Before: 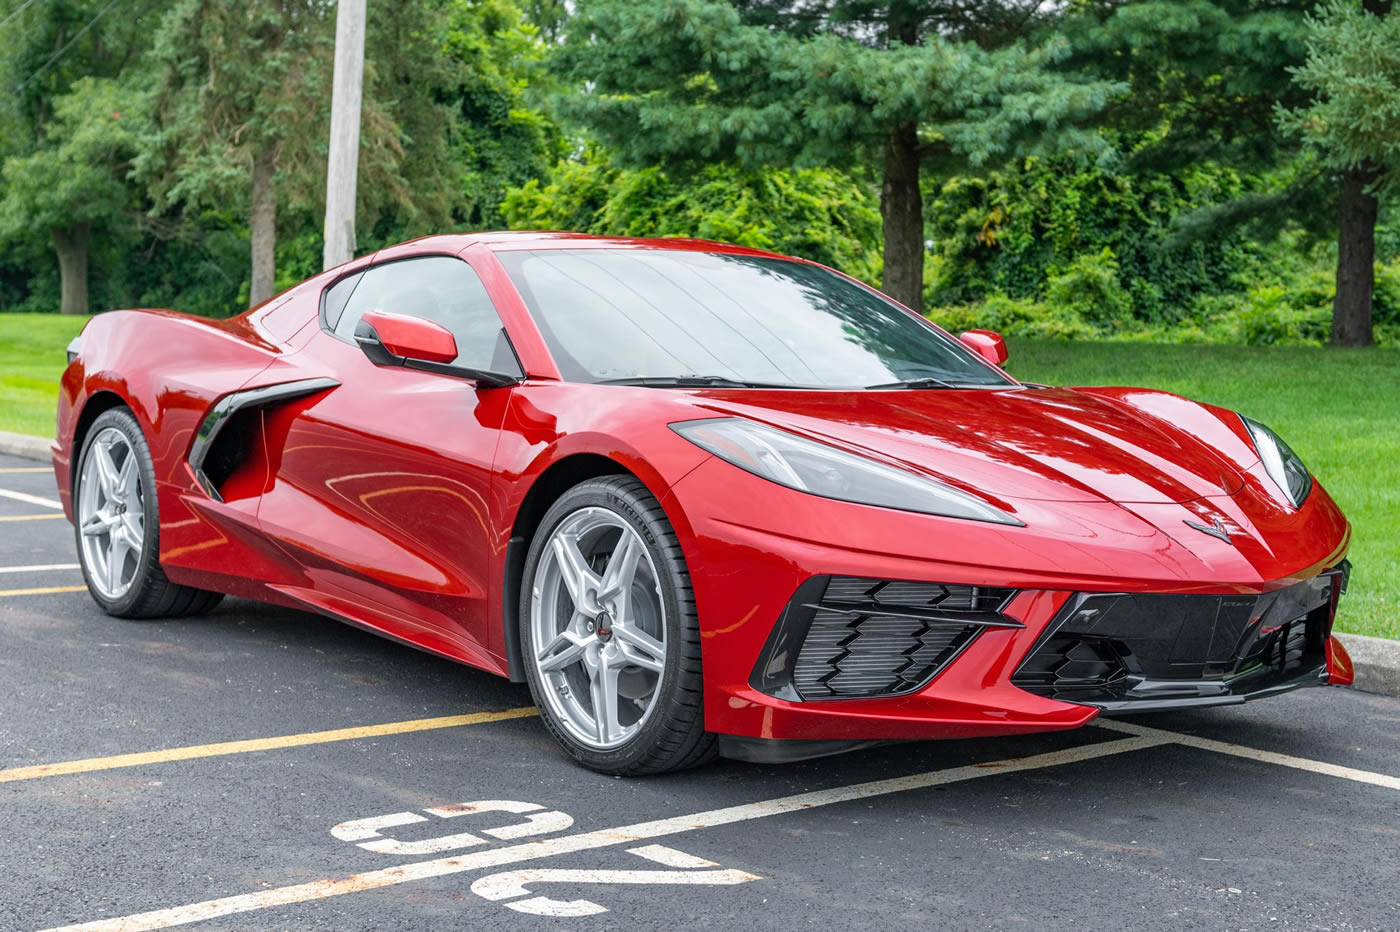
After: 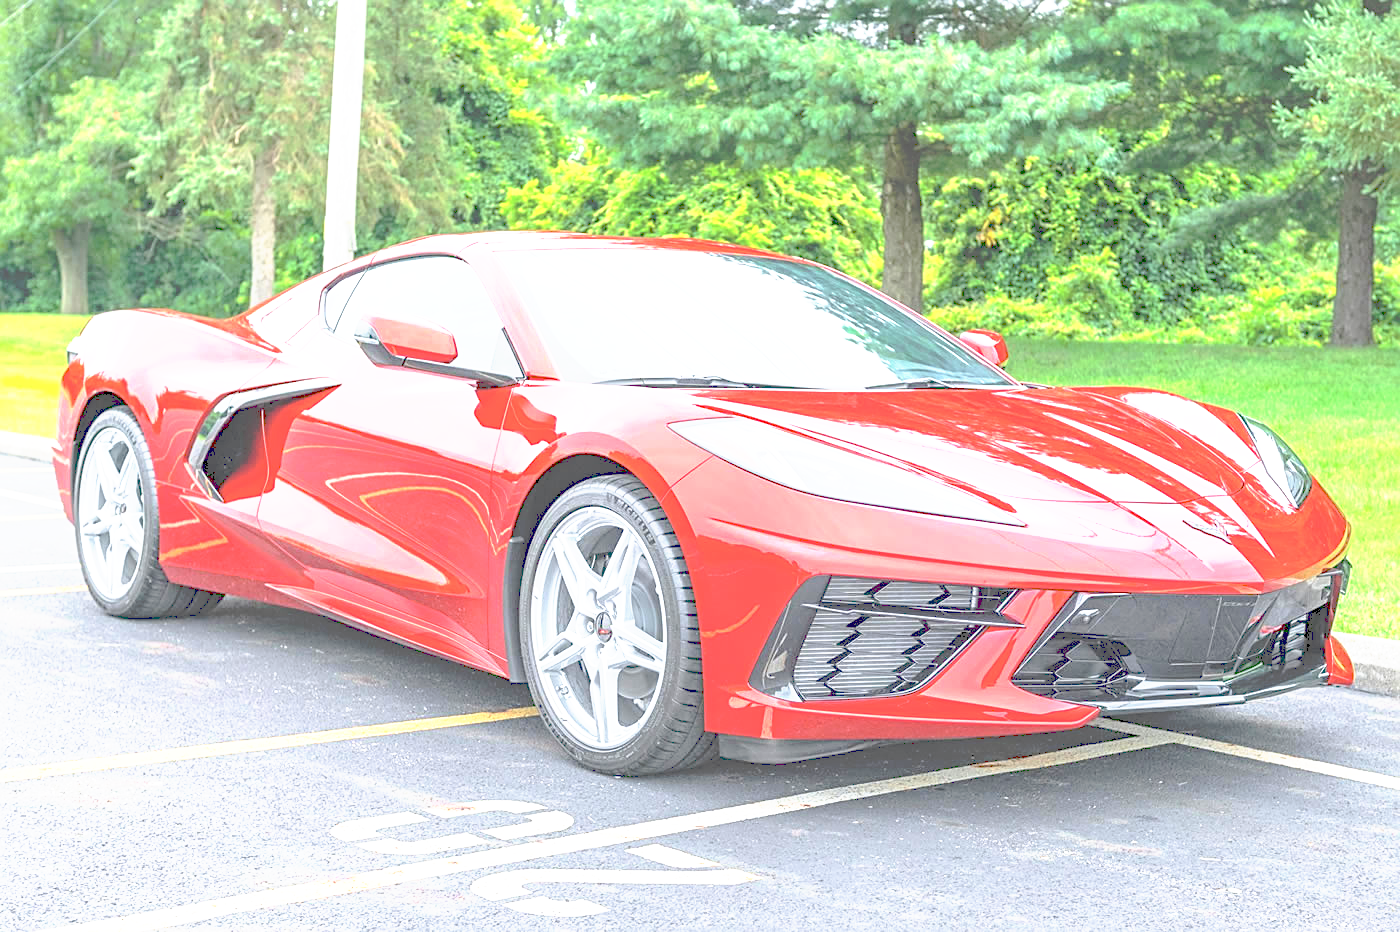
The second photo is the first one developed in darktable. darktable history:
exposure: exposure 0.607 EV, compensate highlight preservation false
tone curve: curves: ch0 [(0, 0) (0.003, 0.326) (0.011, 0.332) (0.025, 0.352) (0.044, 0.378) (0.069, 0.4) (0.1, 0.416) (0.136, 0.432) (0.177, 0.468) (0.224, 0.509) (0.277, 0.554) (0.335, 0.6) (0.399, 0.642) (0.468, 0.693) (0.543, 0.753) (0.623, 0.818) (0.709, 0.897) (0.801, 0.974) (0.898, 0.991) (1, 1)], preserve colors none
sharpen: on, module defaults
contrast brightness saturation: contrast 0.067, brightness 0.177, saturation 0.404
